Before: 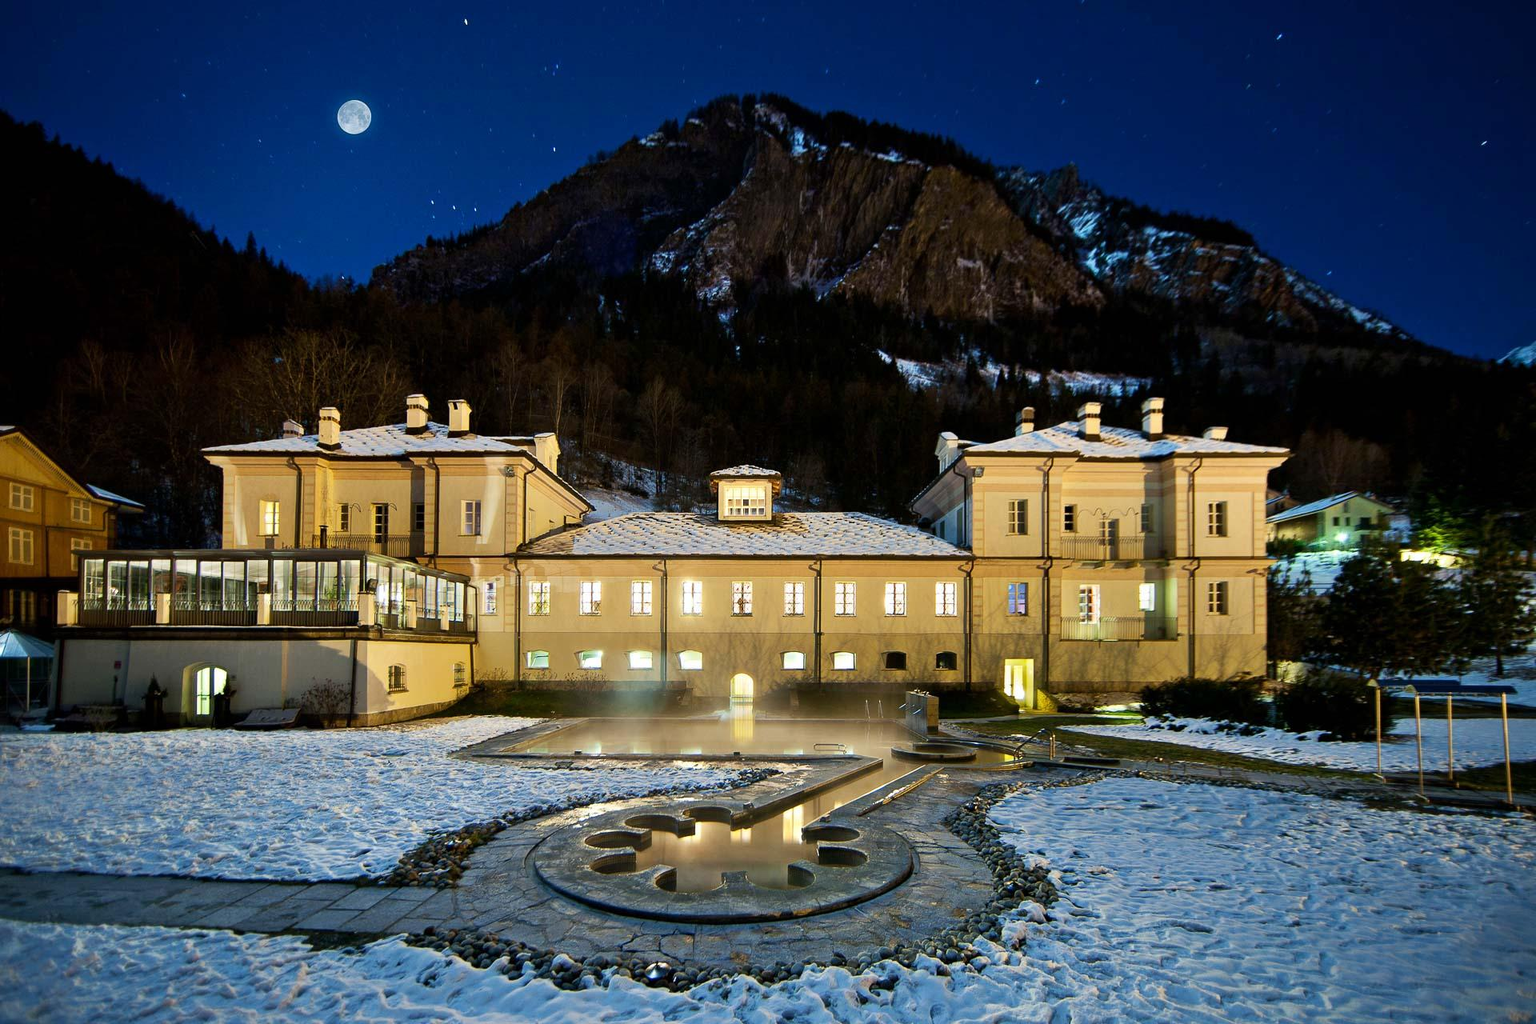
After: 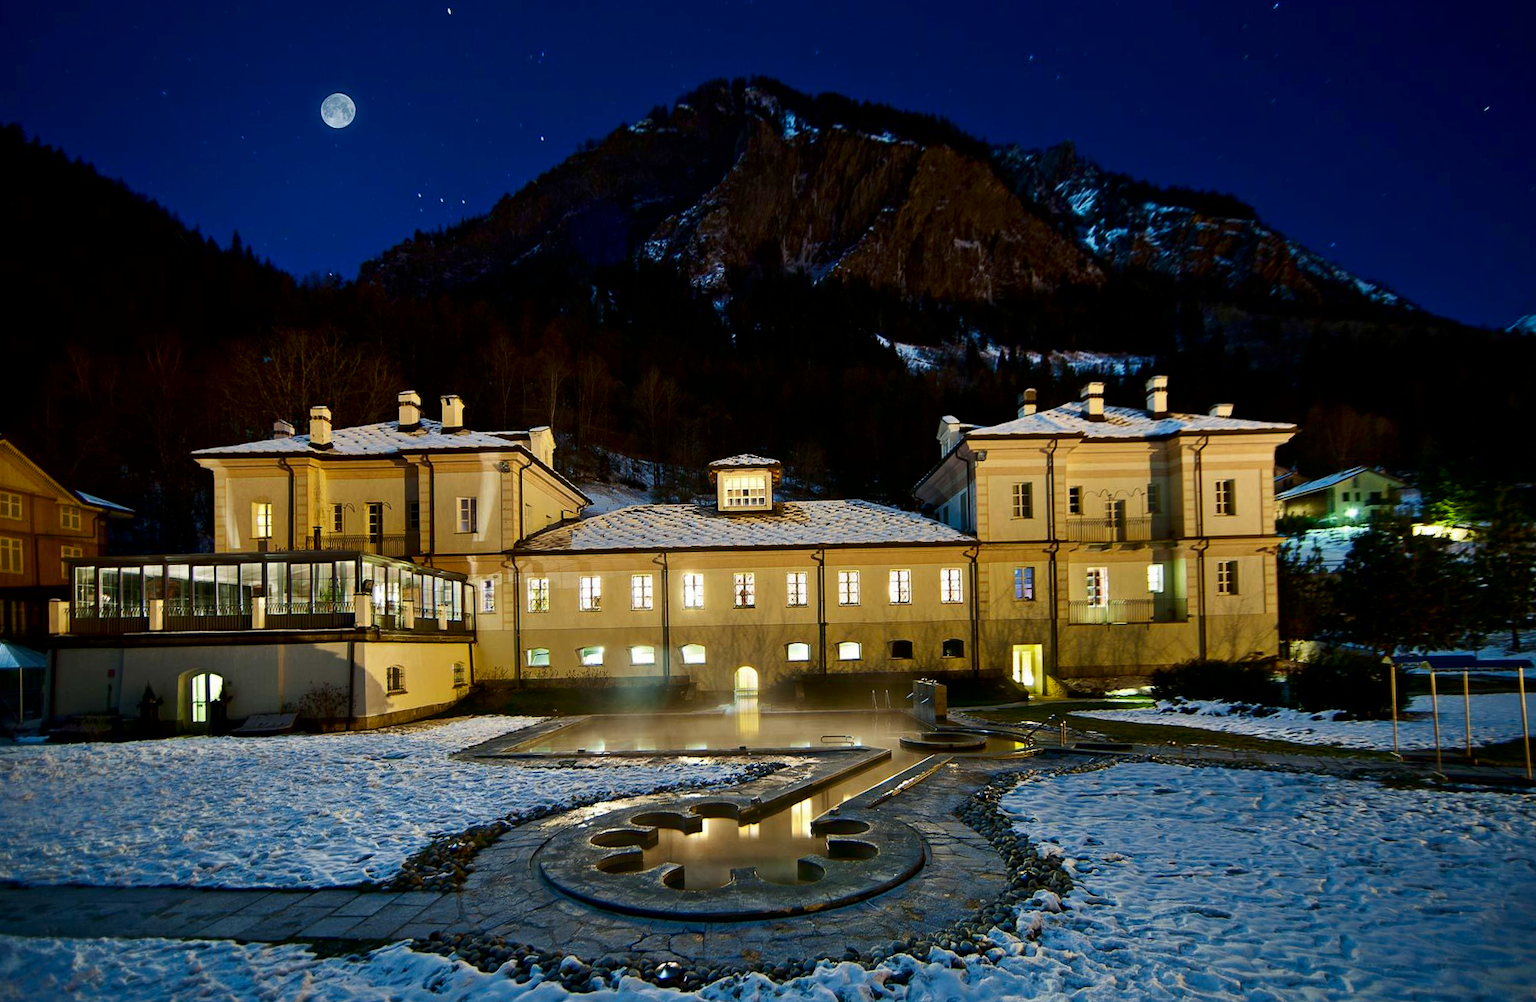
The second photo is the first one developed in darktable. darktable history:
rotate and perspective: rotation -1.42°, crop left 0.016, crop right 0.984, crop top 0.035, crop bottom 0.965
contrast brightness saturation: brightness -0.2, saturation 0.08
